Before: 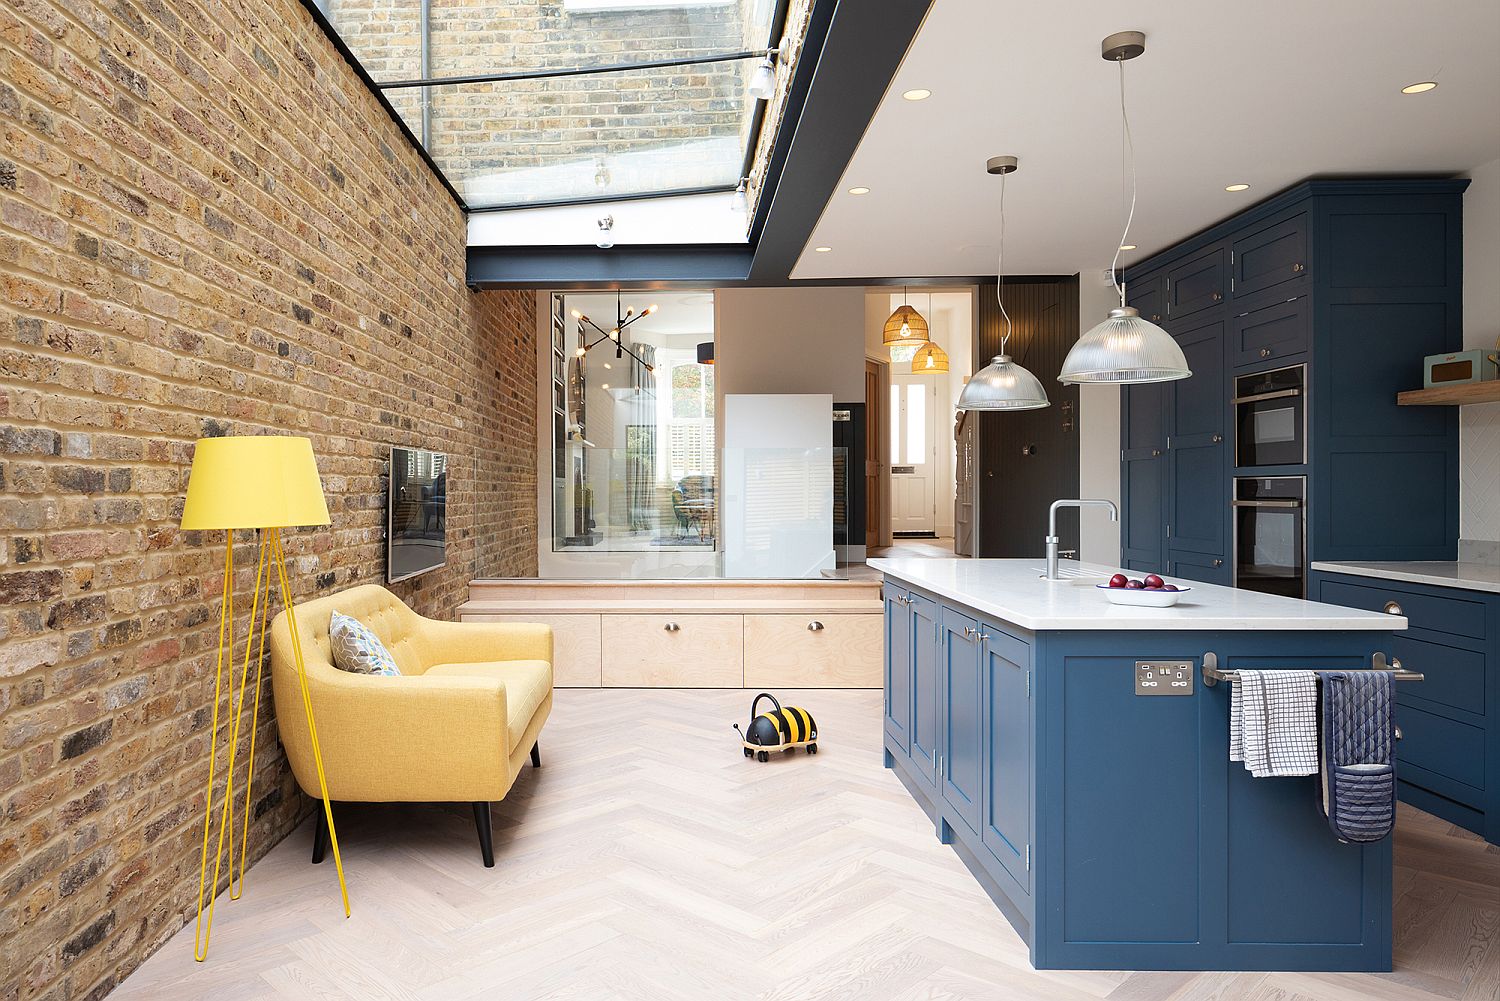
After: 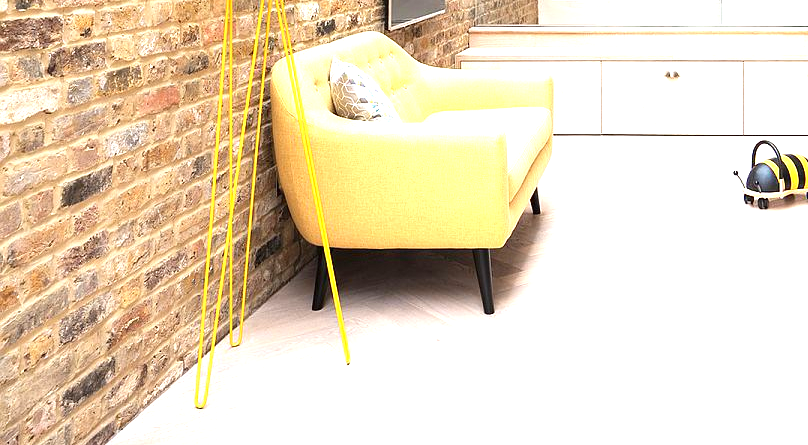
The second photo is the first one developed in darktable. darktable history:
exposure: black level correction 0, exposure 1.193 EV, compensate highlight preservation false
crop and rotate: top 55.32%, right 46.104%, bottom 0.141%
